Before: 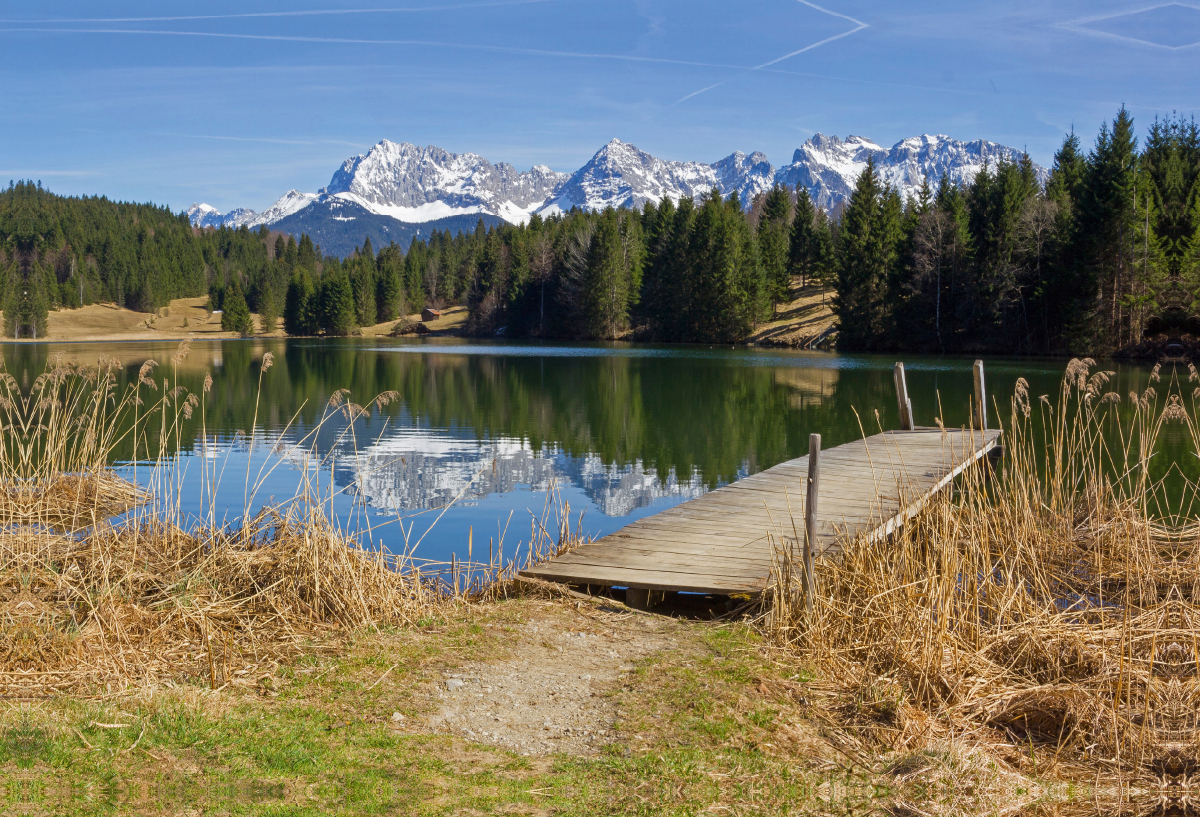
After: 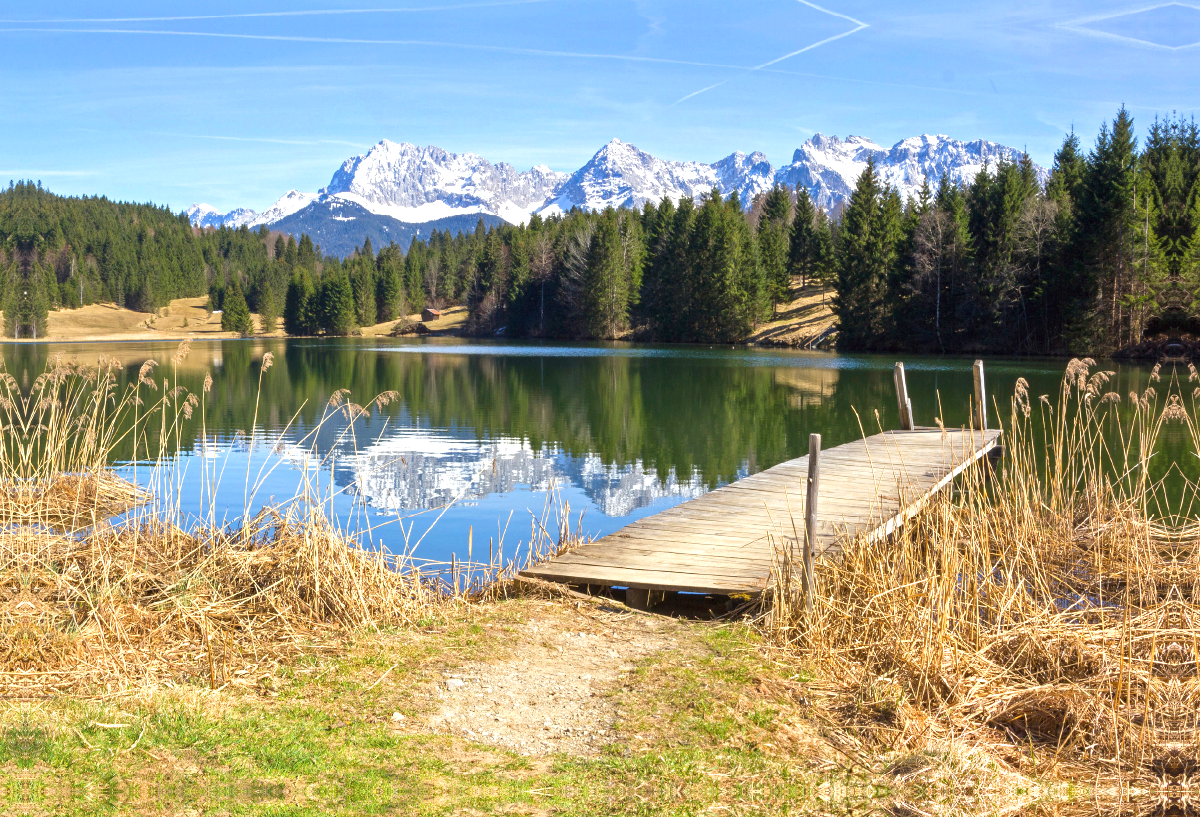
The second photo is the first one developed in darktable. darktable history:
exposure: black level correction 0, exposure 0.895 EV, compensate highlight preservation false
